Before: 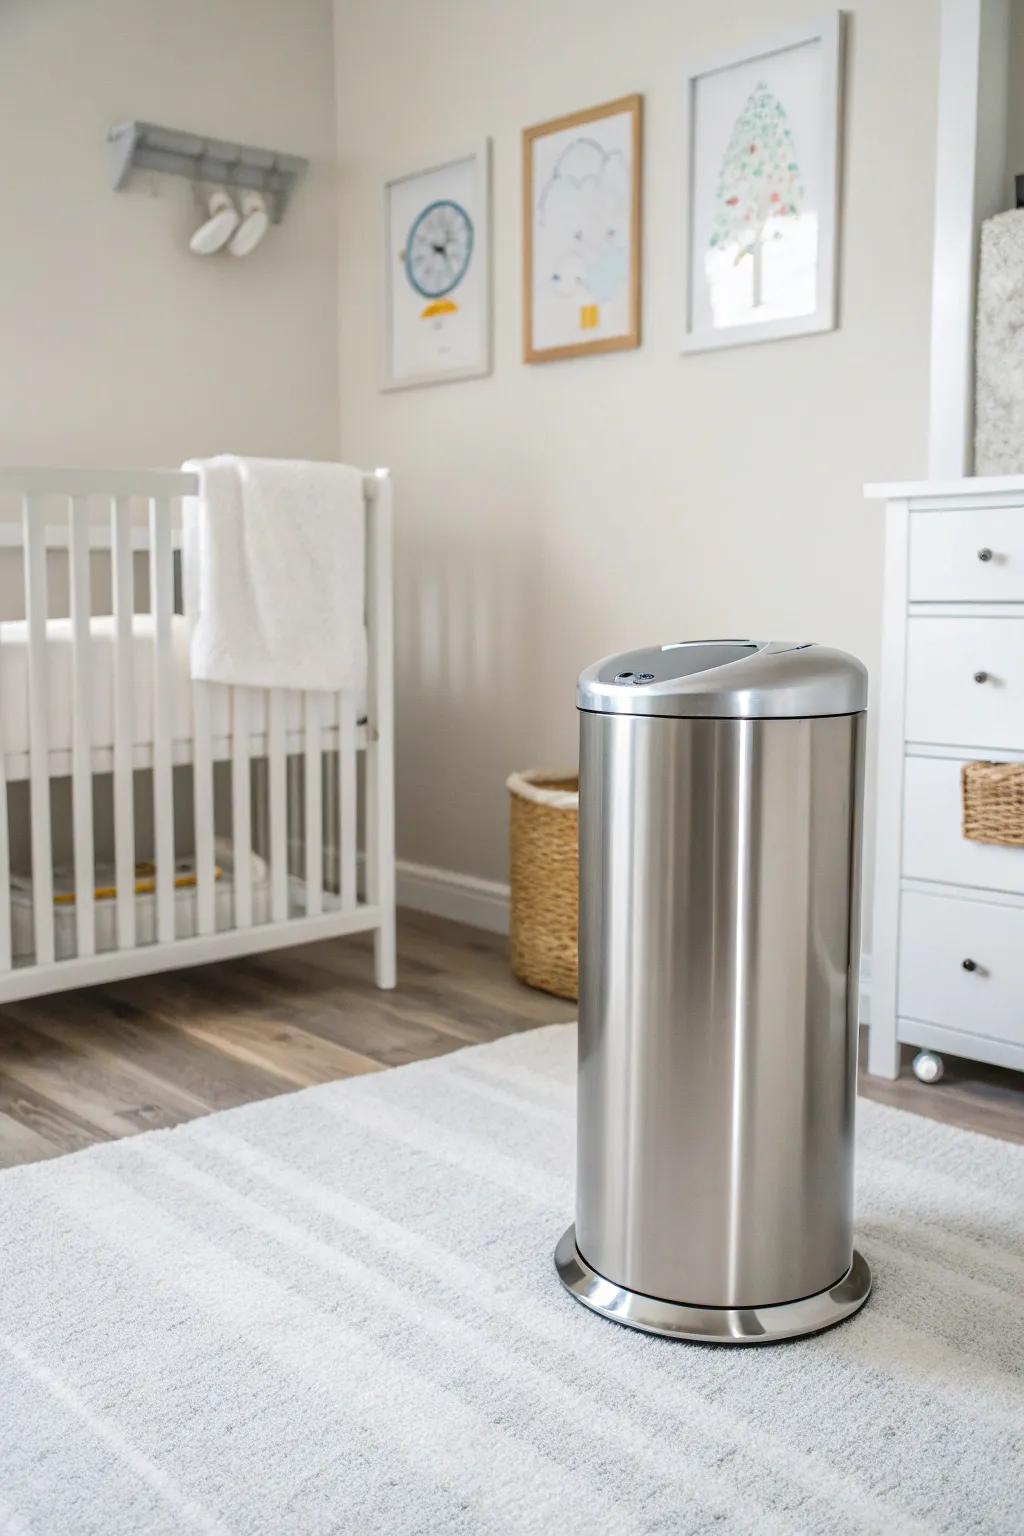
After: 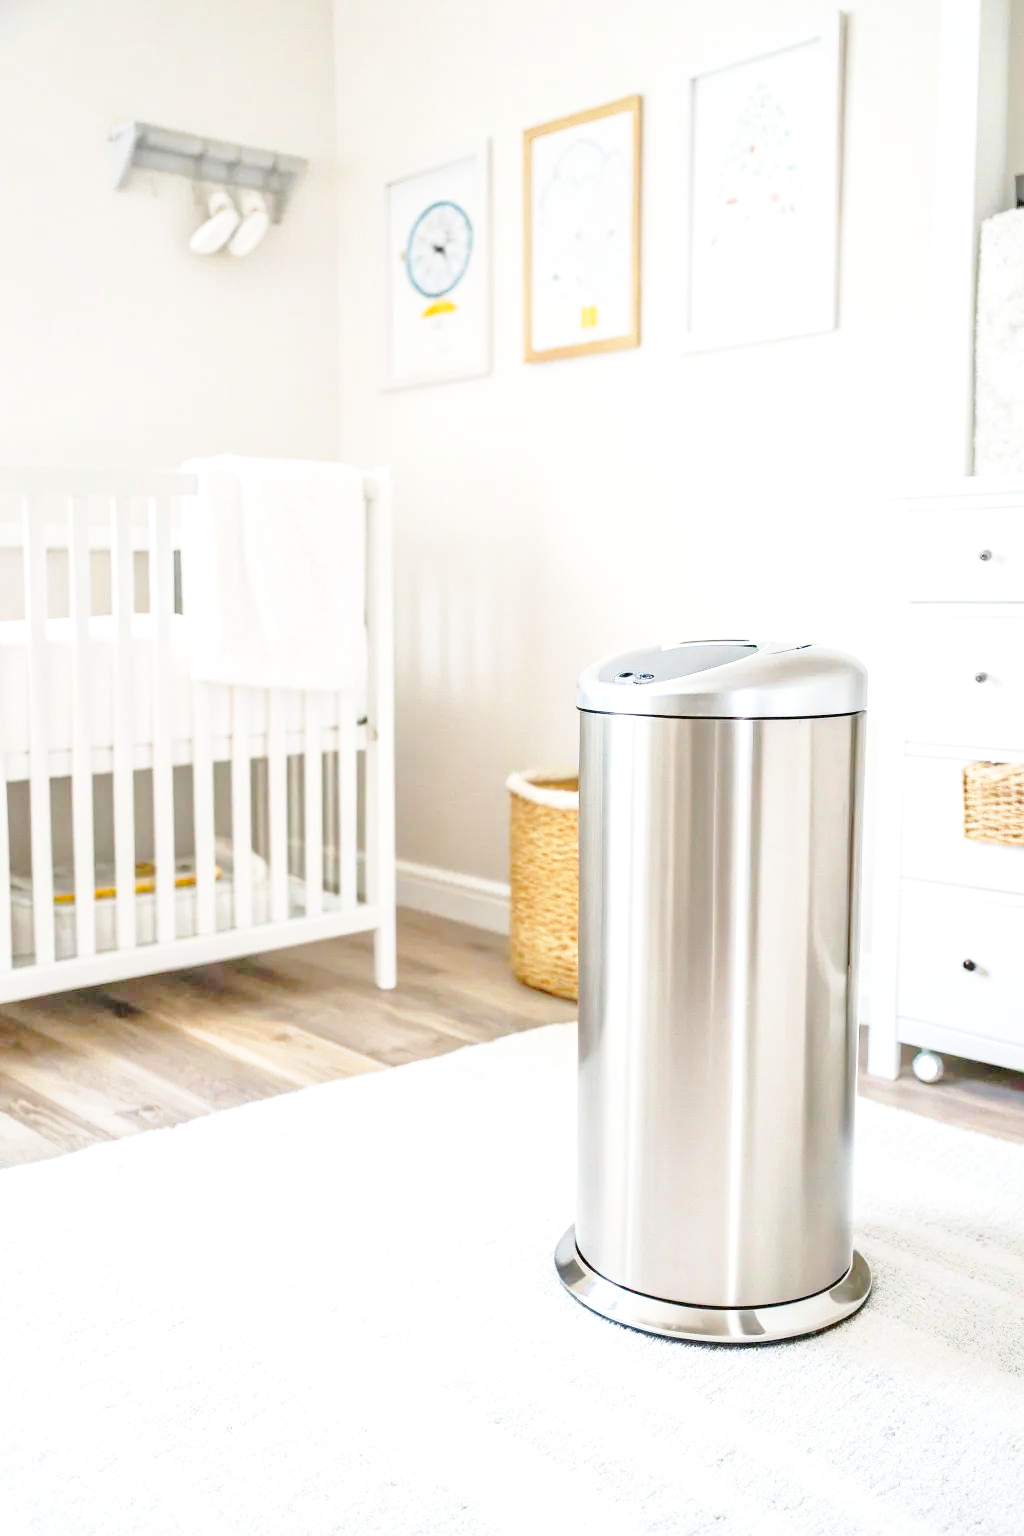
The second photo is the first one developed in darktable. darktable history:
tone equalizer: -7 EV 0.15 EV, -6 EV 0.6 EV, -5 EV 1.15 EV, -4 EV 1.33 EV, -3 EV 1.15 EV, -2 EV 0.6 EV, -1 EV 0.15 EV, mask exposure compensation -0.5 EV
base curve: curves: ch0 [(0, 0) (0.028, 0.03) (0.121, 0.232) (0.46, 0.748) (0.859, 0.968) (1, 1)], preserve colors none
exposure: exposure 0.6 EV, compensate highlight preservation false
